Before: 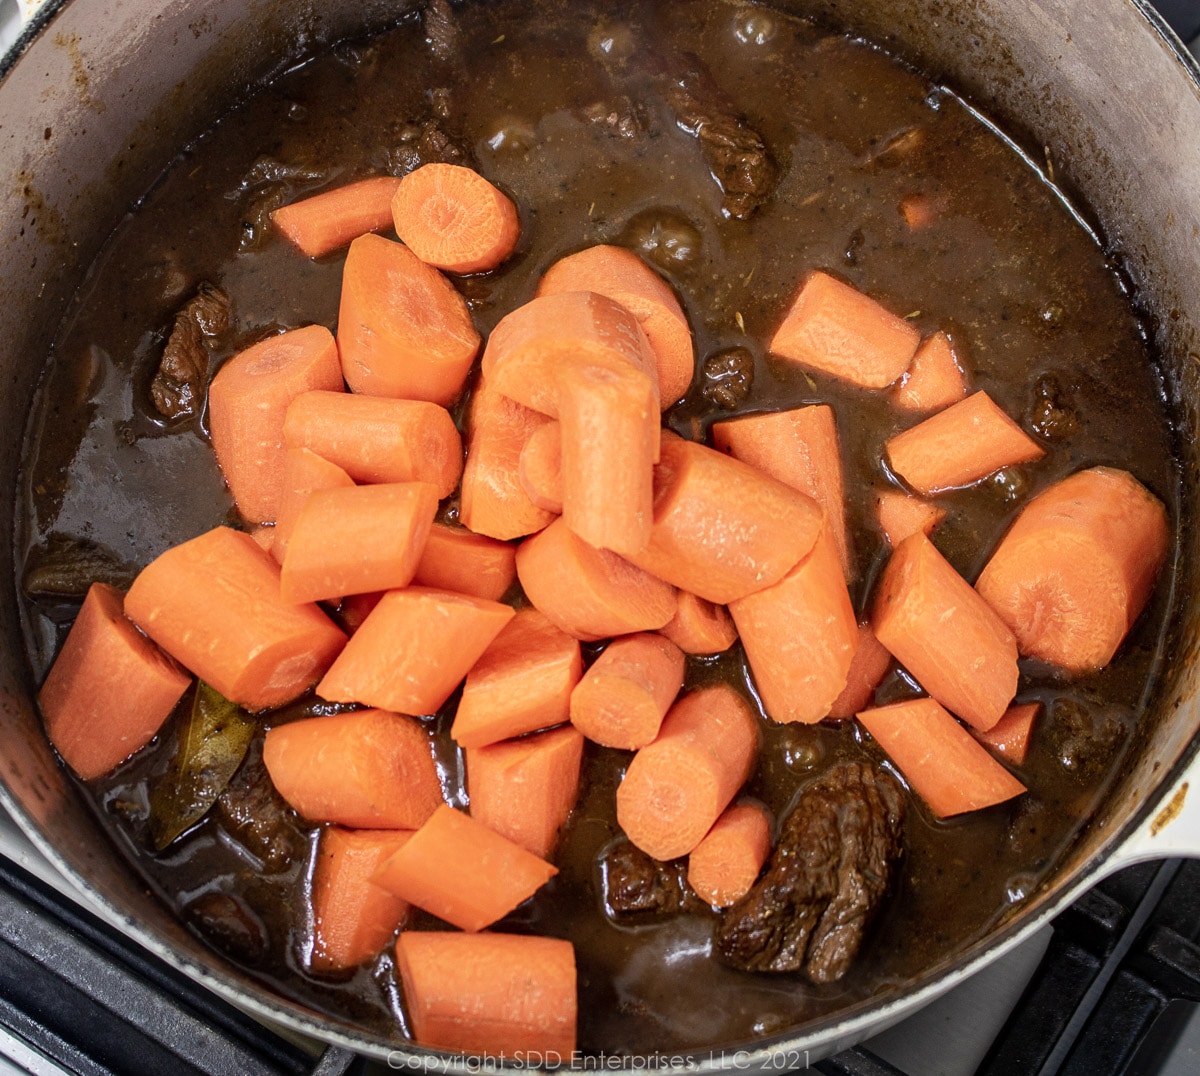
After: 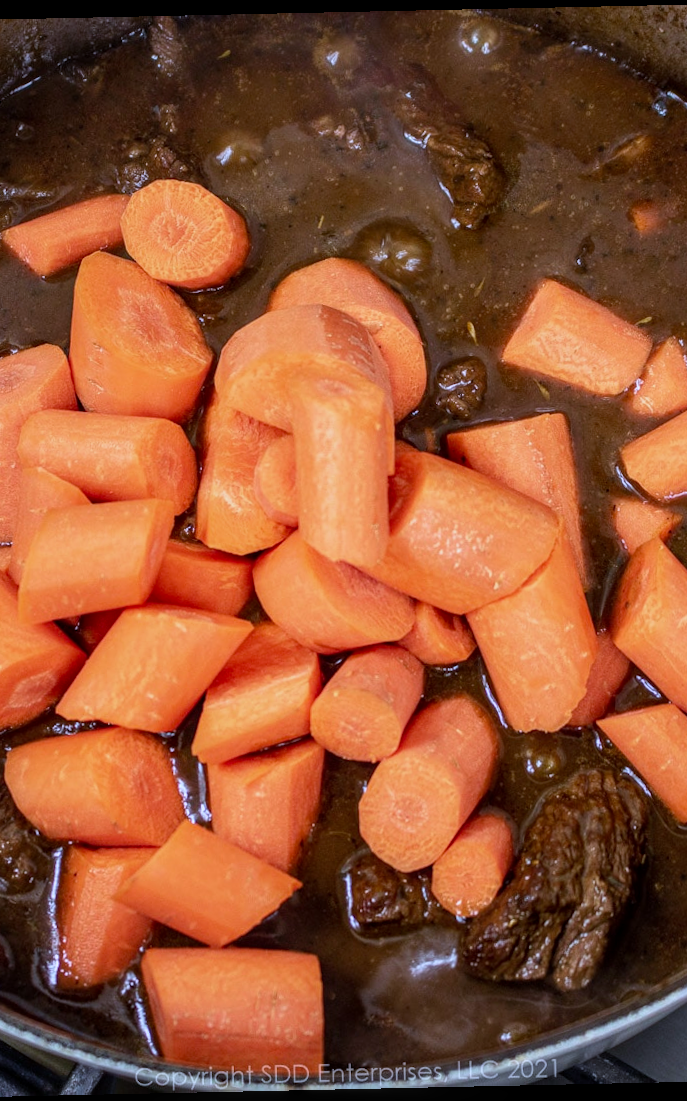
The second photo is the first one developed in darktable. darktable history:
exposure: exposure -0.153 EV, compensate highlight preservation false
velvia: strength 15%
crop and rotate: left 22.516%, right 21.234%
rotate and perspective: rotation -1.24°, automatic cropping off
white balance: red 0.948, green 1.02, blue 1.176
local contrast: detail 117%
